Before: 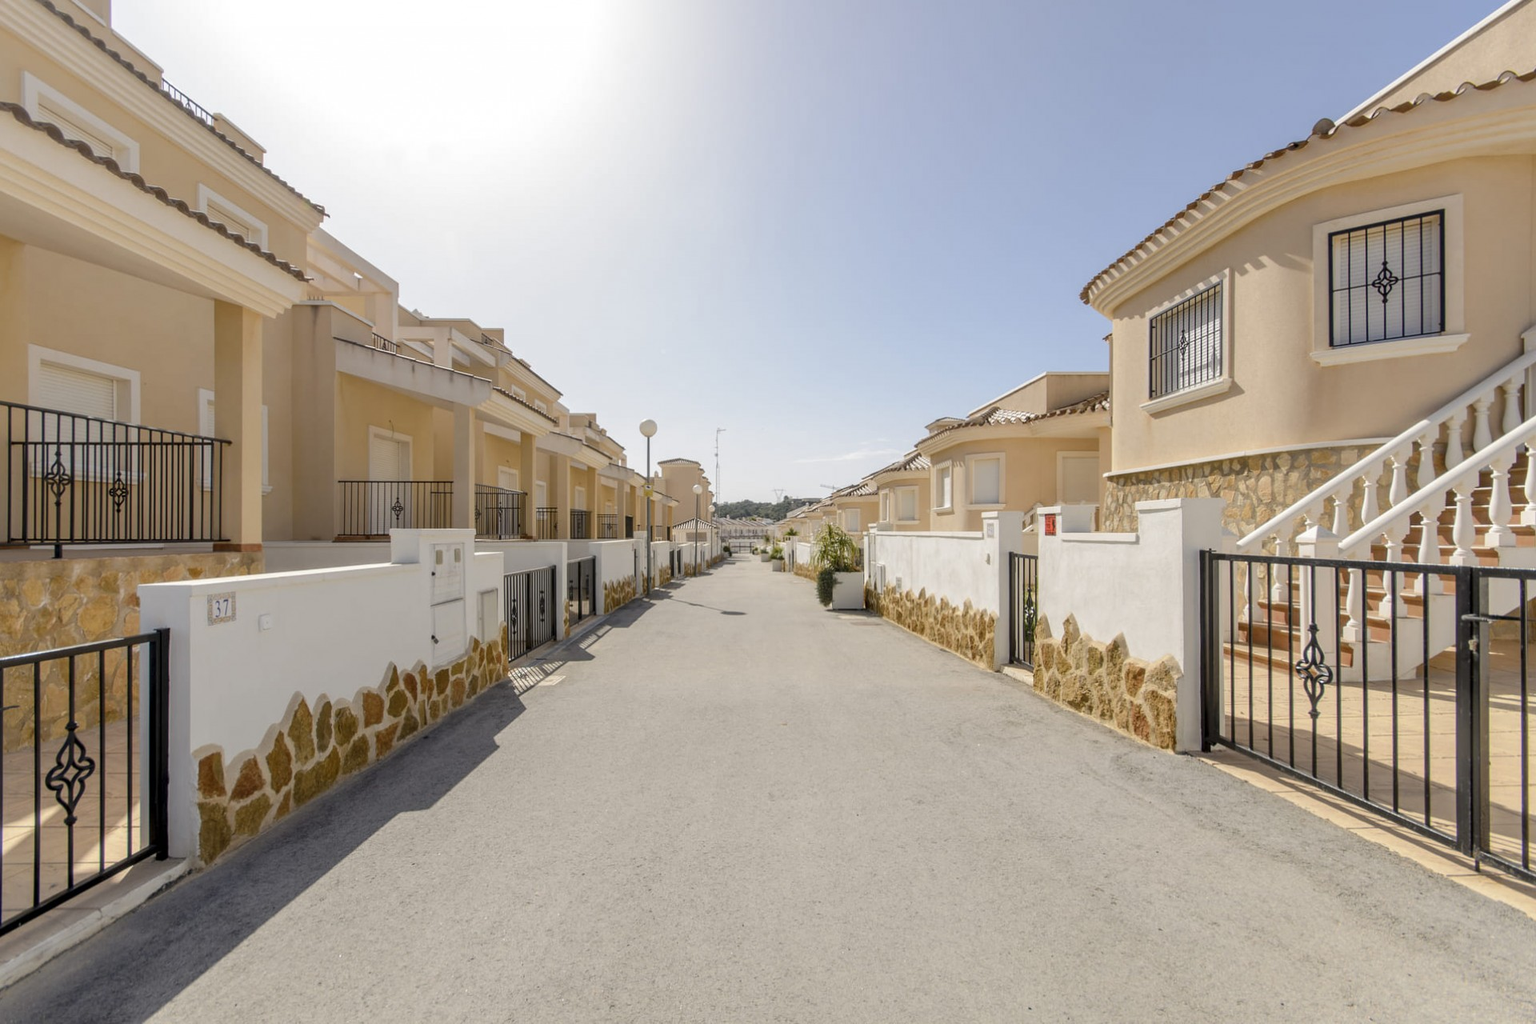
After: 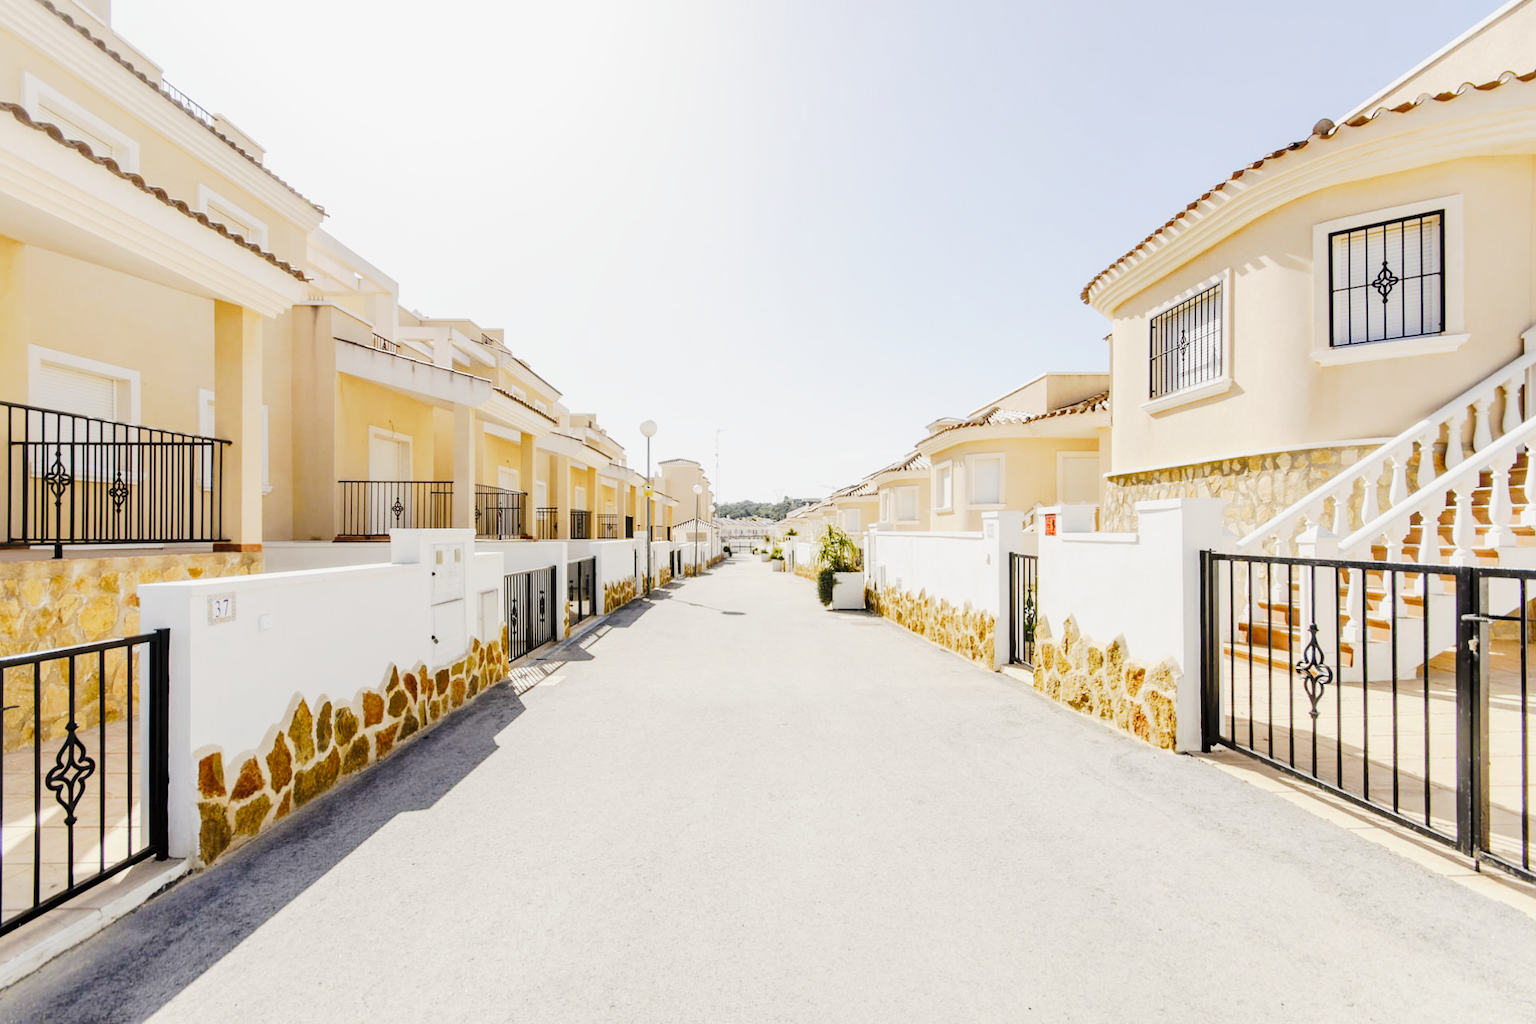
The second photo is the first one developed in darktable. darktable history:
exposure: exposure 0.081 EV, compensate highlight preservation false
tone curve: curves: ch0 [(0, 0) (0.003, 0.017) (0.011, 0.017) (0.025, 0.017) (0.044, 0.019) (0.069, 0.03) (0.1, 0.046) (0.136, 0.066) (0.177, 0.104) (0.224, 0.151) (0.277, 0.231) (0.335, 0.321) (0.399, 0.454) (0.468, 0.567) (0.543, 0.674) (0.623, 0.763) (0.709, 0.82) (0.801, 0.872) (0.898, 0.934) (1, 1)], preserve colors none
base curve: curves: ch0 [(0, 0) (0.088, 0.125) (0.176, 0.251) (0.354, 0.501) (0.613, 0.749) (1, 0.877)], preserve colors none
